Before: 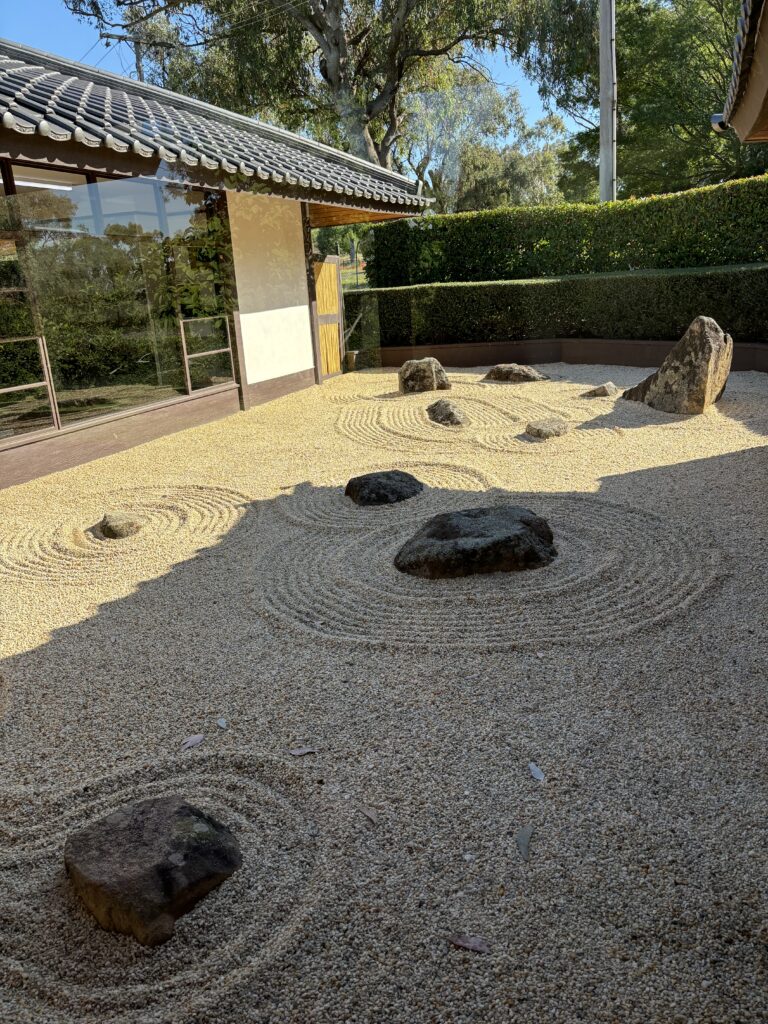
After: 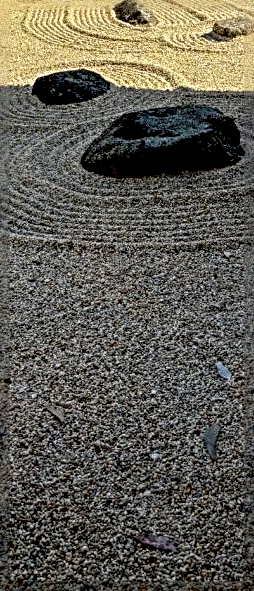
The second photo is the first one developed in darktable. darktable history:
exposure: black level correction 0.029, exposure -0.073 EV, compensate highlight preservation false
local contrast: detail 130%
sharpen: radius 3.69, amount 0.928
crop: left 40.878%, top 39.176%, right 25.993%, bottom 3.081%
